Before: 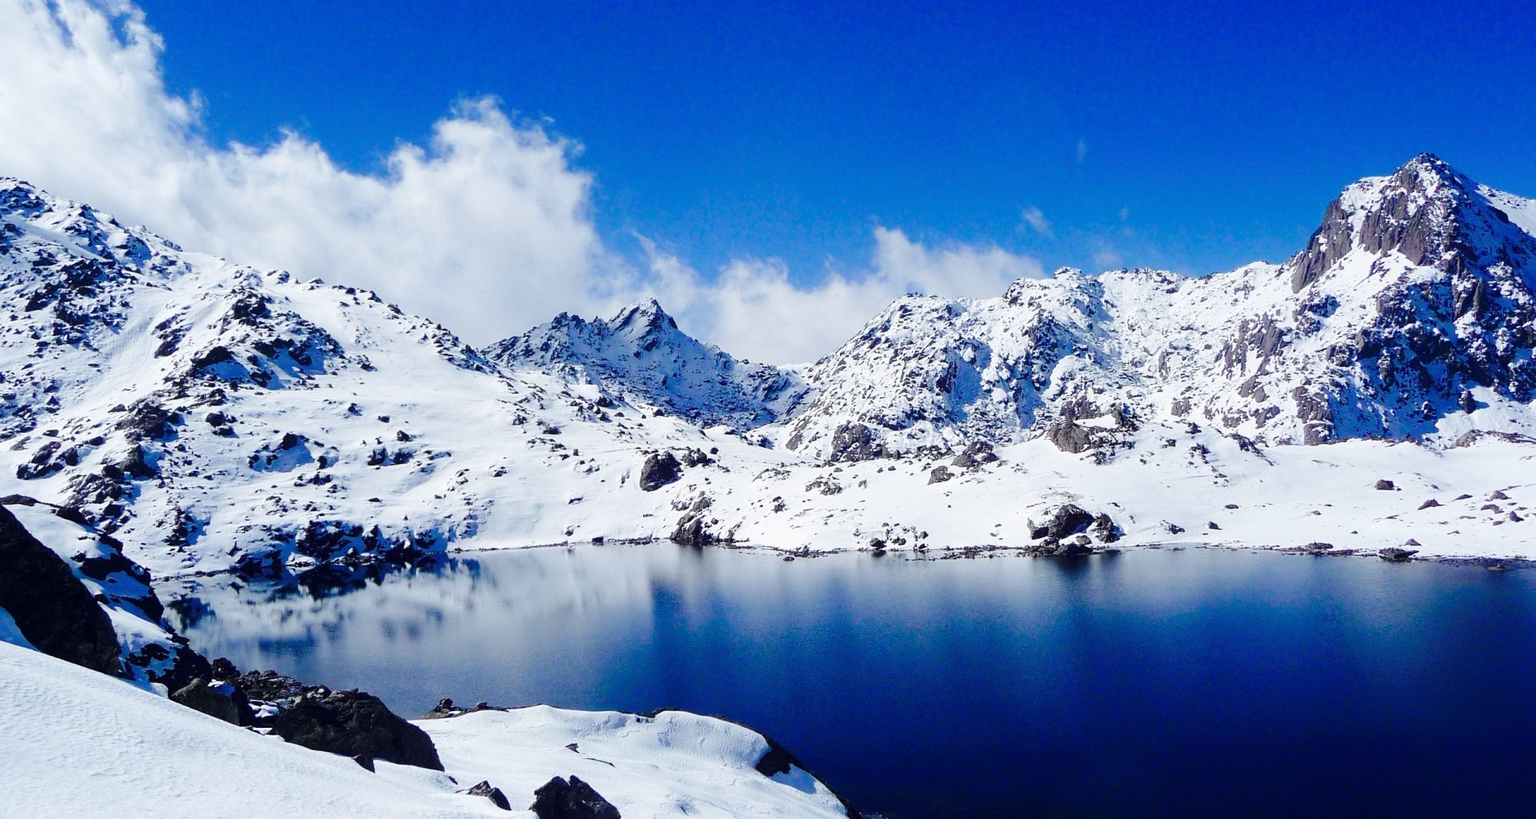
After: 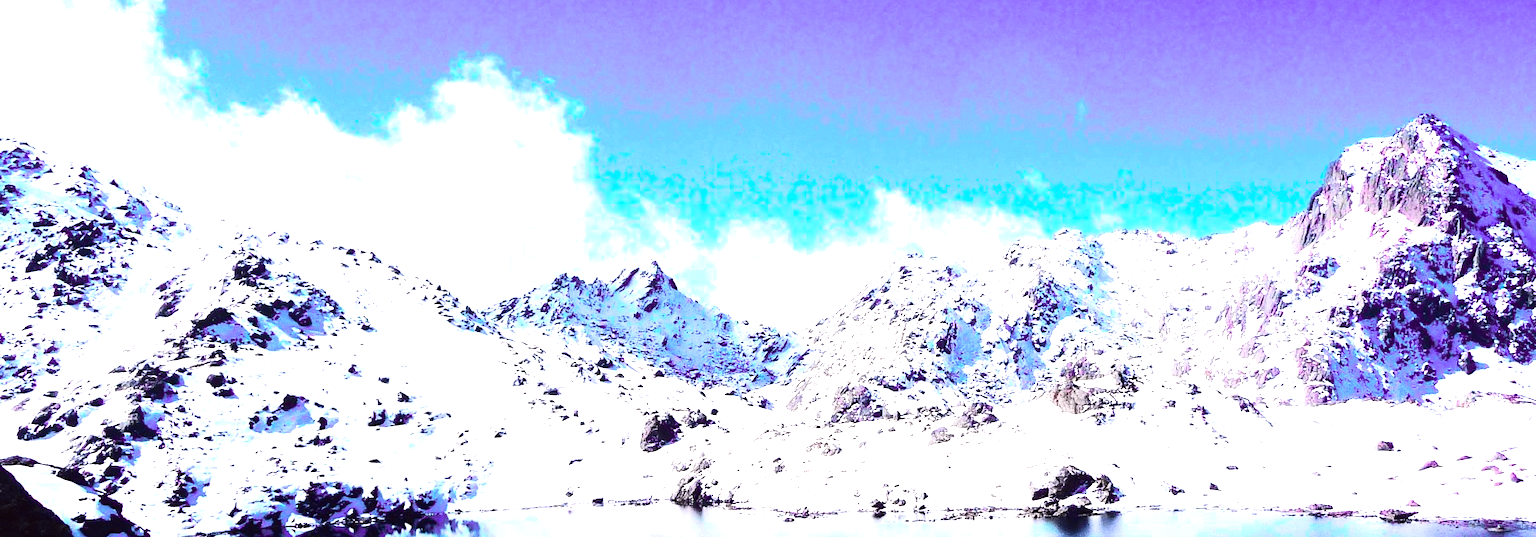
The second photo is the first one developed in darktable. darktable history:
exposure: black level correction 0, exposure 1 EV, compensate exposure bias true, compensate highlight preservation false
crop and rotate: top 4.848%, bottom 29.503%
tone curve: curves: ch0 [(0, 0.012) (0.144, 0.137) (0.326, 0.386) (0.489, 0.573) (0.656, 0.763) (0.849, 0.902) (1, 0.974)]; ch1 [(0, 0) (0.366, 0.367) (0.475, 0.453) (0.487, 0.501) (0.519, 0.527) (0.544, 0.579) (0.562, 0.619) (0.622, 0.694) (1, 1)]; ch2 [(0, 0) (0.333, 0.346) (0.375, 0.375) (0.424, 0.43) (0.476, 0.492) (0.502, 0.503) (0.533, 0.541) (0.572, 0.615) (0.605, 0.656) (0.641, 0.709) (1, 1)], color space Lab, independent channels, preserve colors none
tone equalizer: -8 EV -0.75 EV, -7 EV -0.7 EV, -6 EV -0.6 EV, -5 EV -0.4 EV, -3 EV 0.4 EV, -2 EV 0.6 EV, -1 EV 0.7 EV, +0 EV 0.75 EV, edges refinement/feathering 500, mask exposure compensation -1.57 EV, preserve details no
